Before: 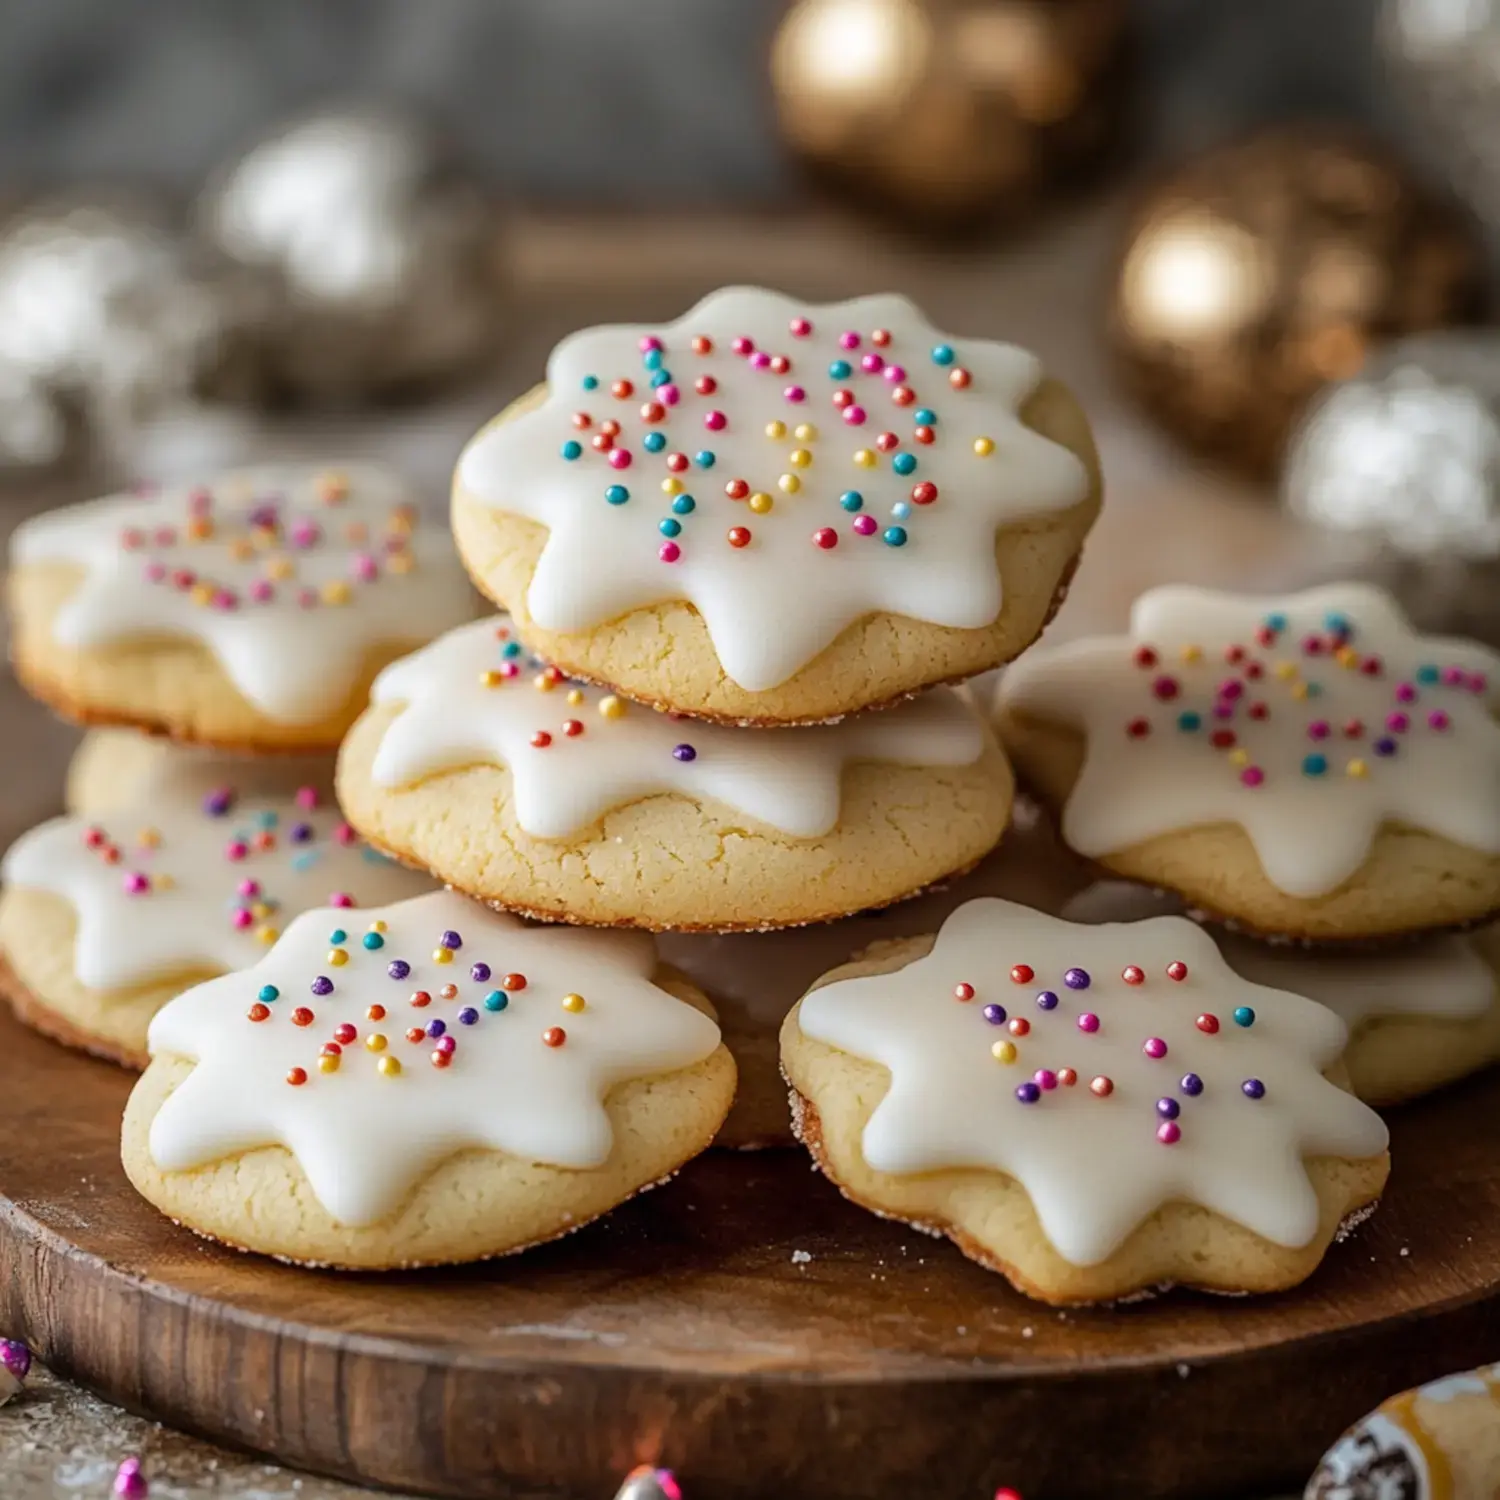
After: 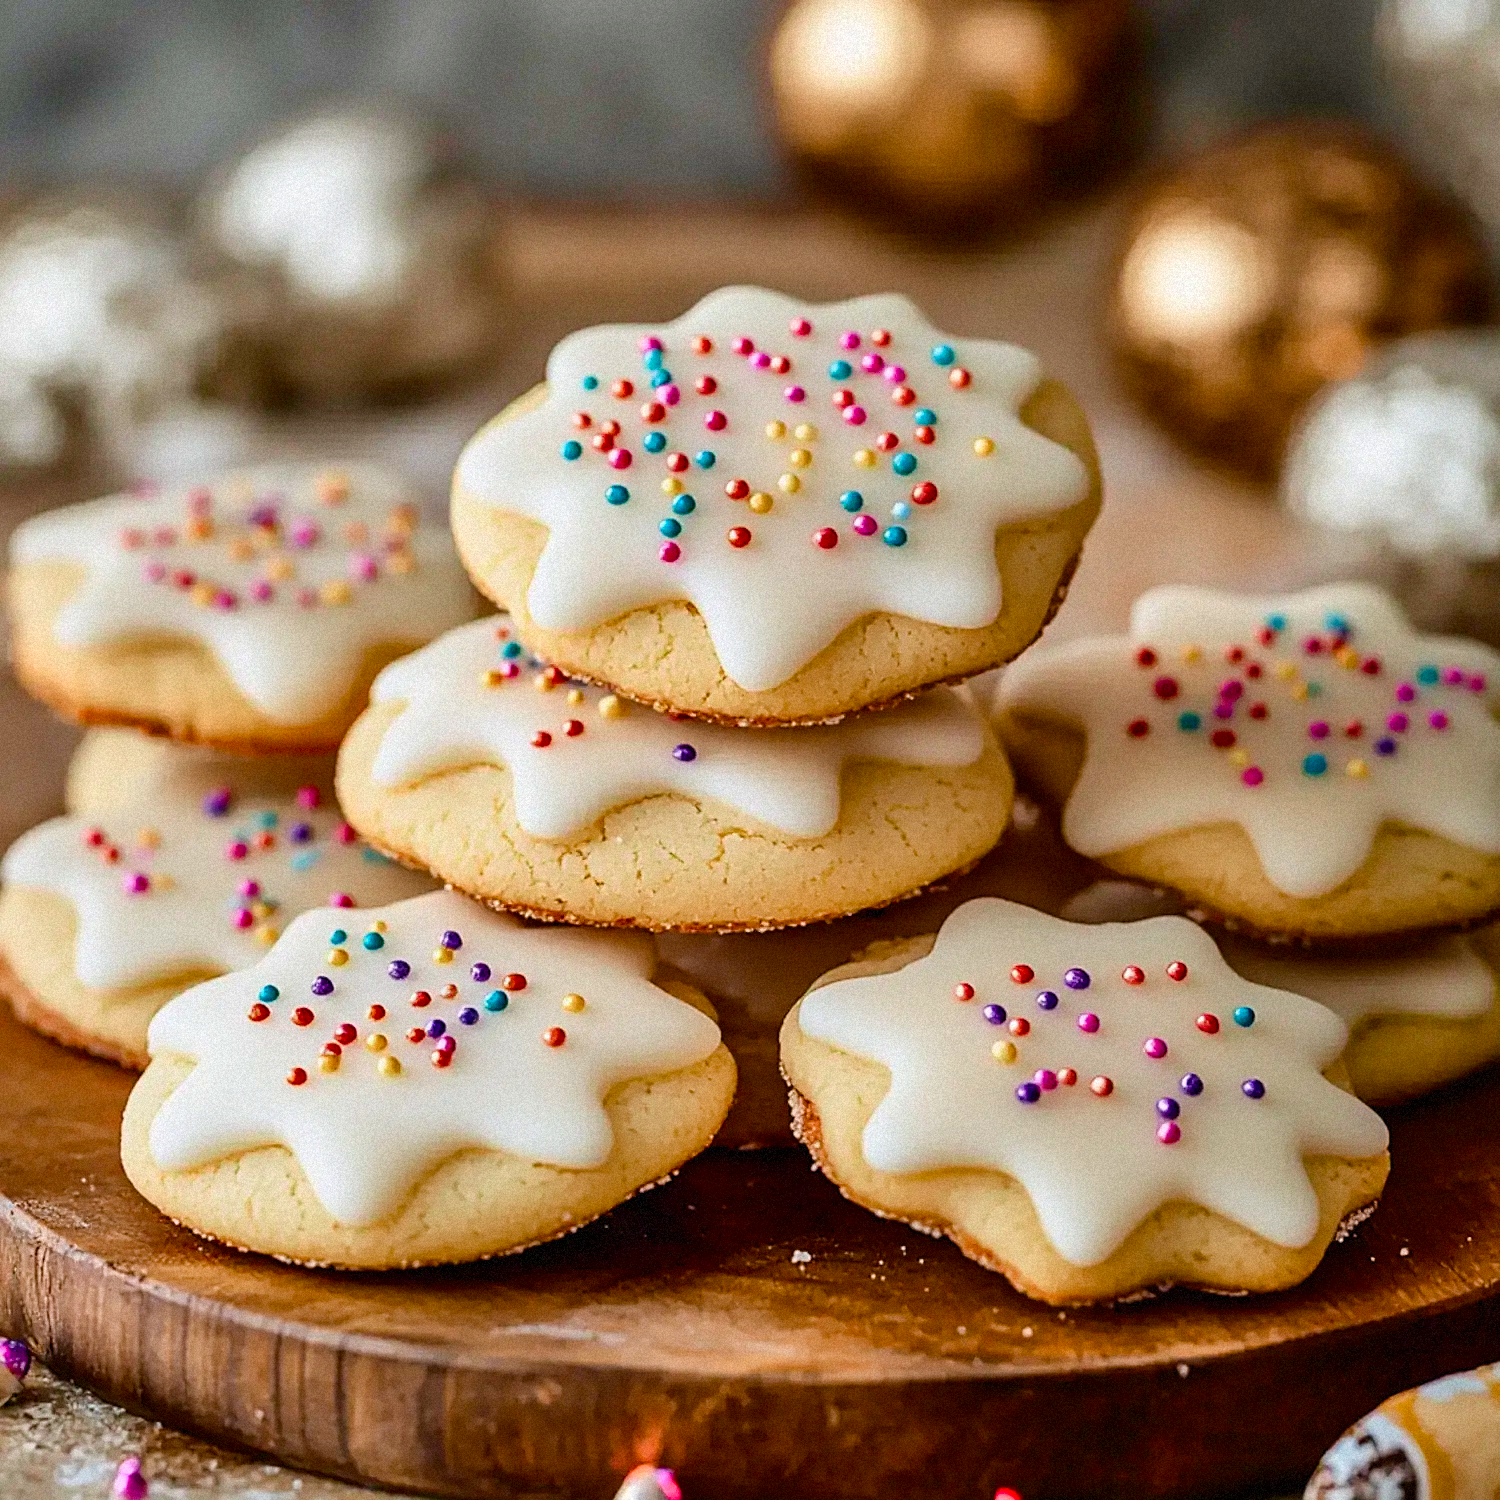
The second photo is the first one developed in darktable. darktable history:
color balance rgb: perceptual saturation grading › global saturation 20%, perceptual saturation grading › highlights -50%, perceptual saturation grading › shadows 30%
grain: mid-tones bias 0%
sharpen: amount 0.478
tone curve: curves: ch0 [(0, 0) (0.091, 0.077) (0.389, 0.458) (0.745, 0.82) (0.856, 0.899) (0.92, 0.938) (1, 0.973)]; ch1 [(0, 0) (0.437, 0.404) (0.5, 0.5) (0.529, 0.55) (0.58, 0.6) (0.616, 0.649) (1, 1)]; ch2 [(0, 0) (0.442, 0.415) (0.5, 0.5) (0.535, 0.557) (0.585, 0.62) (1, 1)], color space Lab, independent channels, preserve colors none
shadows and highlights: soften with gaussian
